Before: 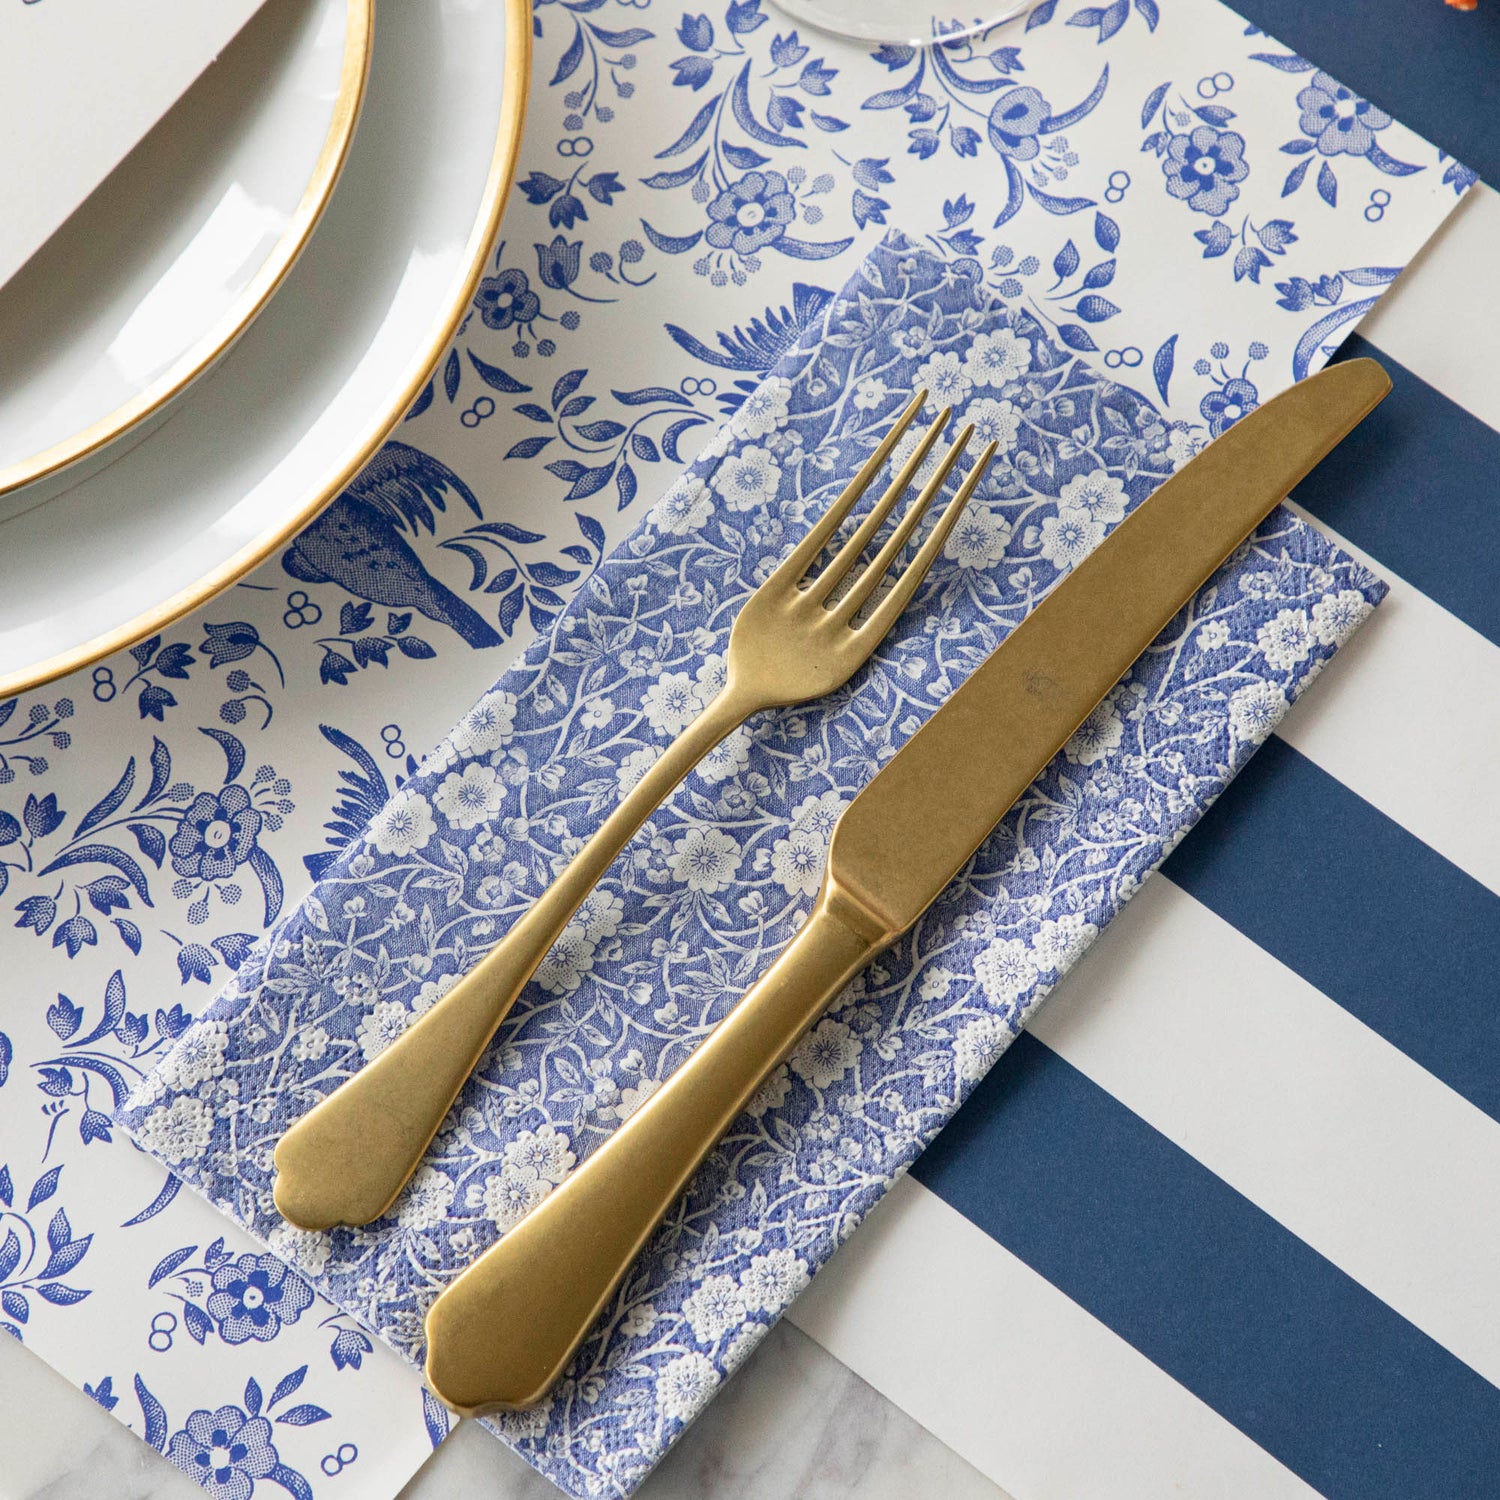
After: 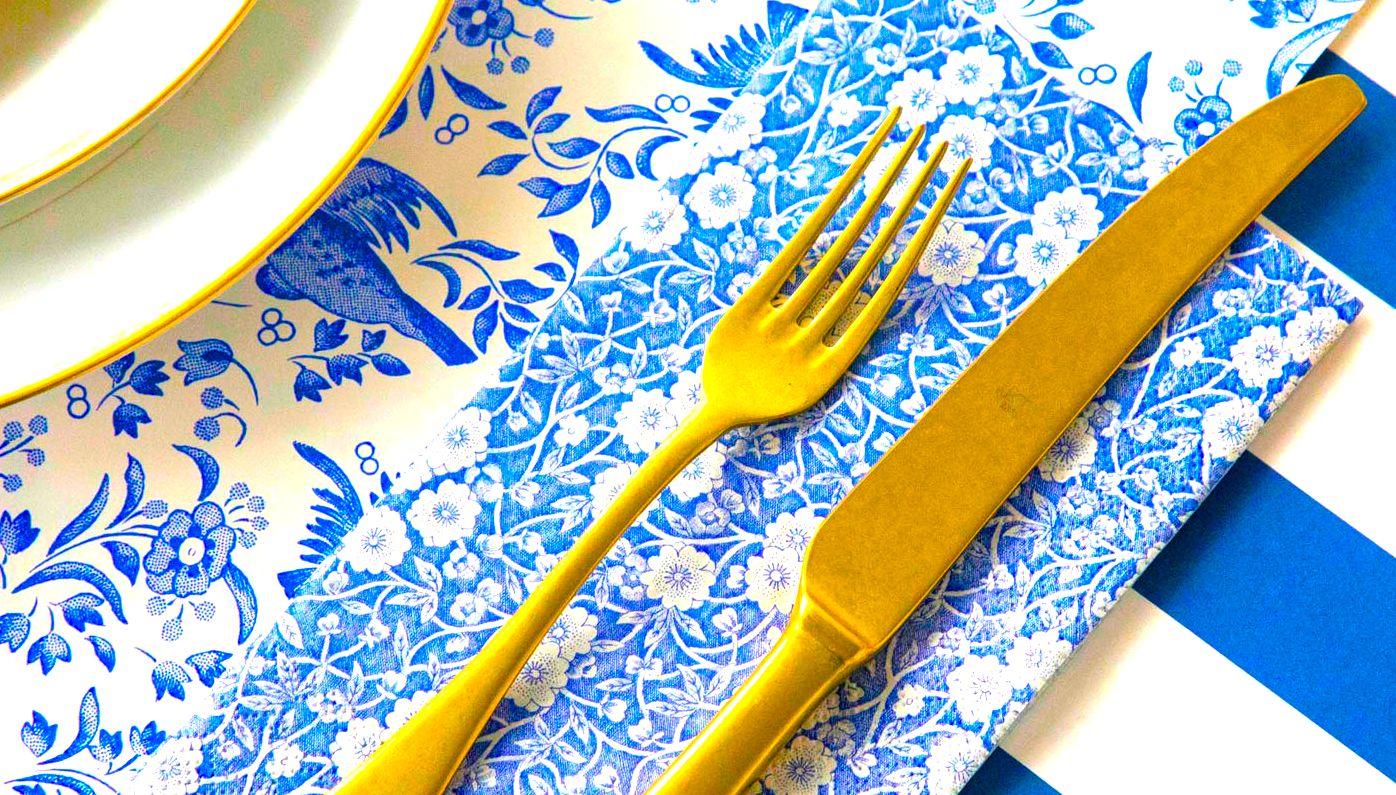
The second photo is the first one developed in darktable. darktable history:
crop: left 1.774%, top 18.906%, right 5.114%, bottom 28.067%
contrast brightness saturation: saturation 0.103
color balance rgb: shadows lift › luminance -7.588%, shadows lift › chroma 2.187%, shadows lift › hue 202.47°, highlights gain › chroma 0.259%, highlights gain › hue 332.1°, linear chroma grading › shadows 16.835%, linear chroma grading › highlights 61.736%, linear chroma grading › global chroma 49.557%, perceptual saturation grading › global saturation 30.564%, perceptual brilliance grading › global brilliance 1.485%, perceptual brilliance grading › highlights -3.762%, global vibrance 20%
exposure: black level correction 0, exposure 1.199 EV, compensate exposure bias true, compensate highlight preservation false
